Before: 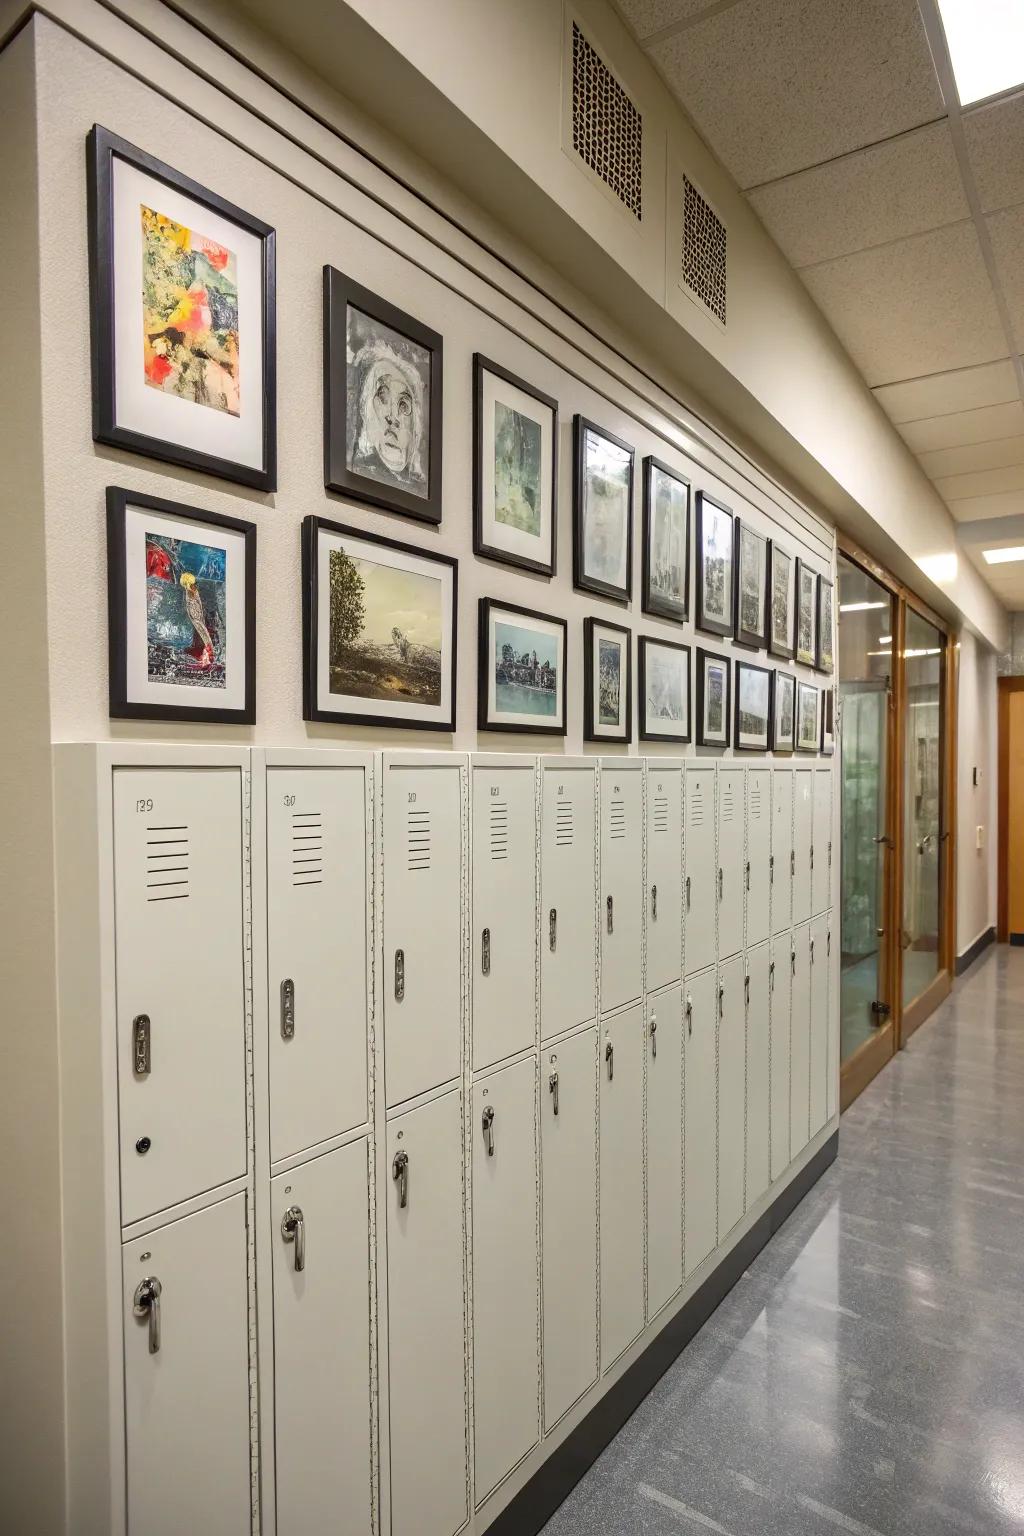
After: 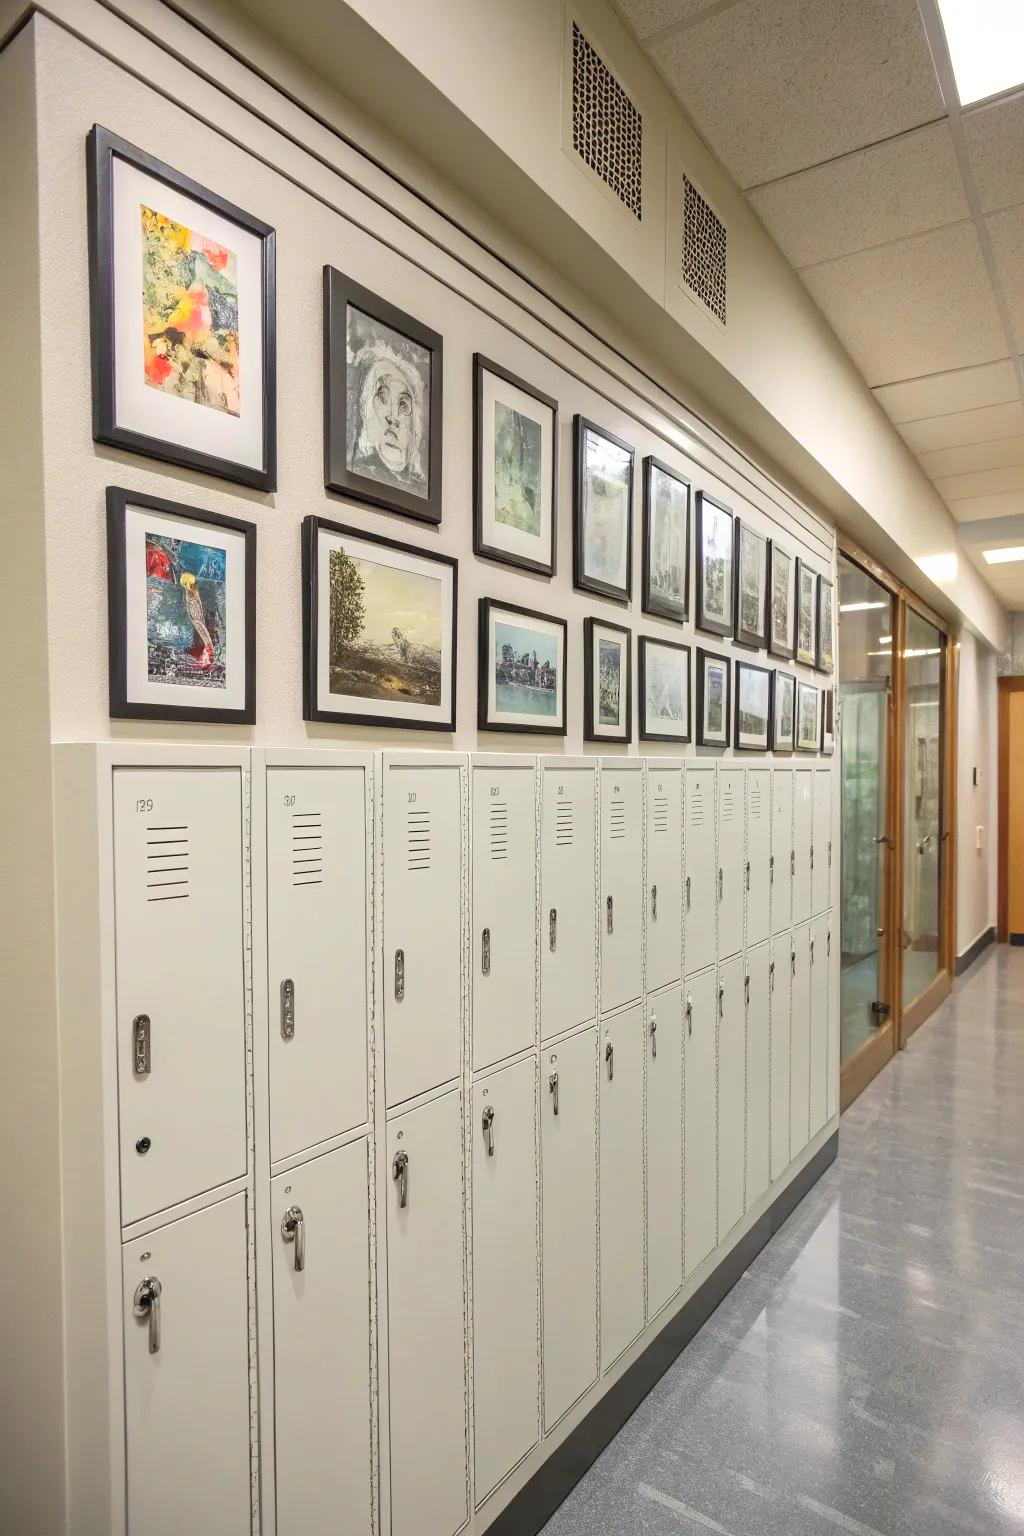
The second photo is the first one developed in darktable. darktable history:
contrast brightness saturation: brightness 0.129
